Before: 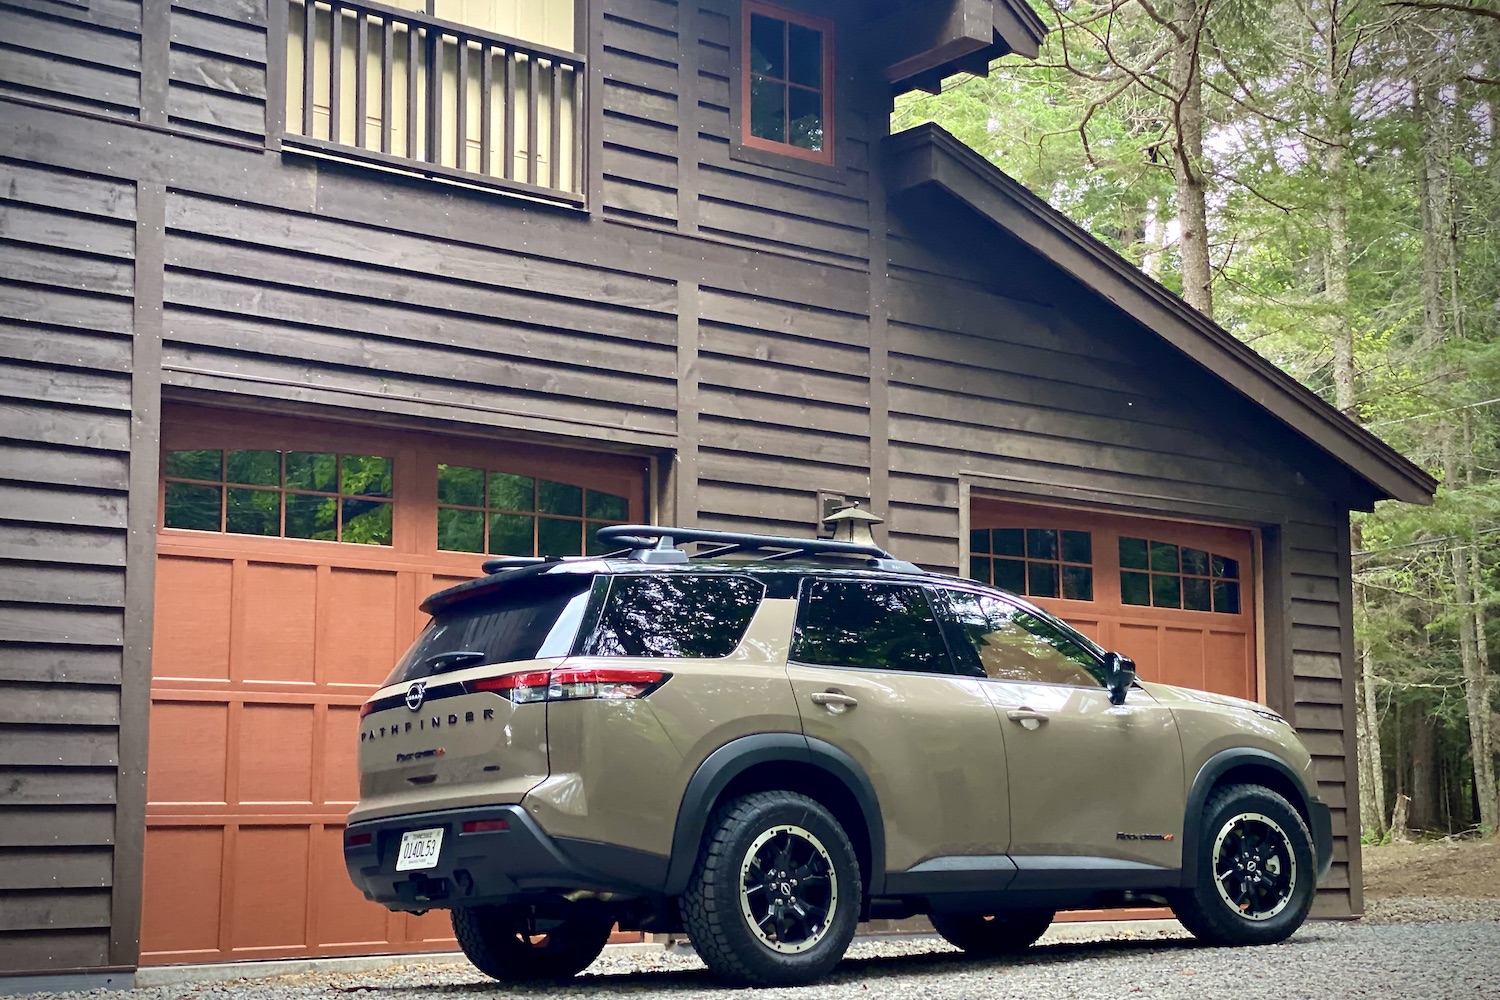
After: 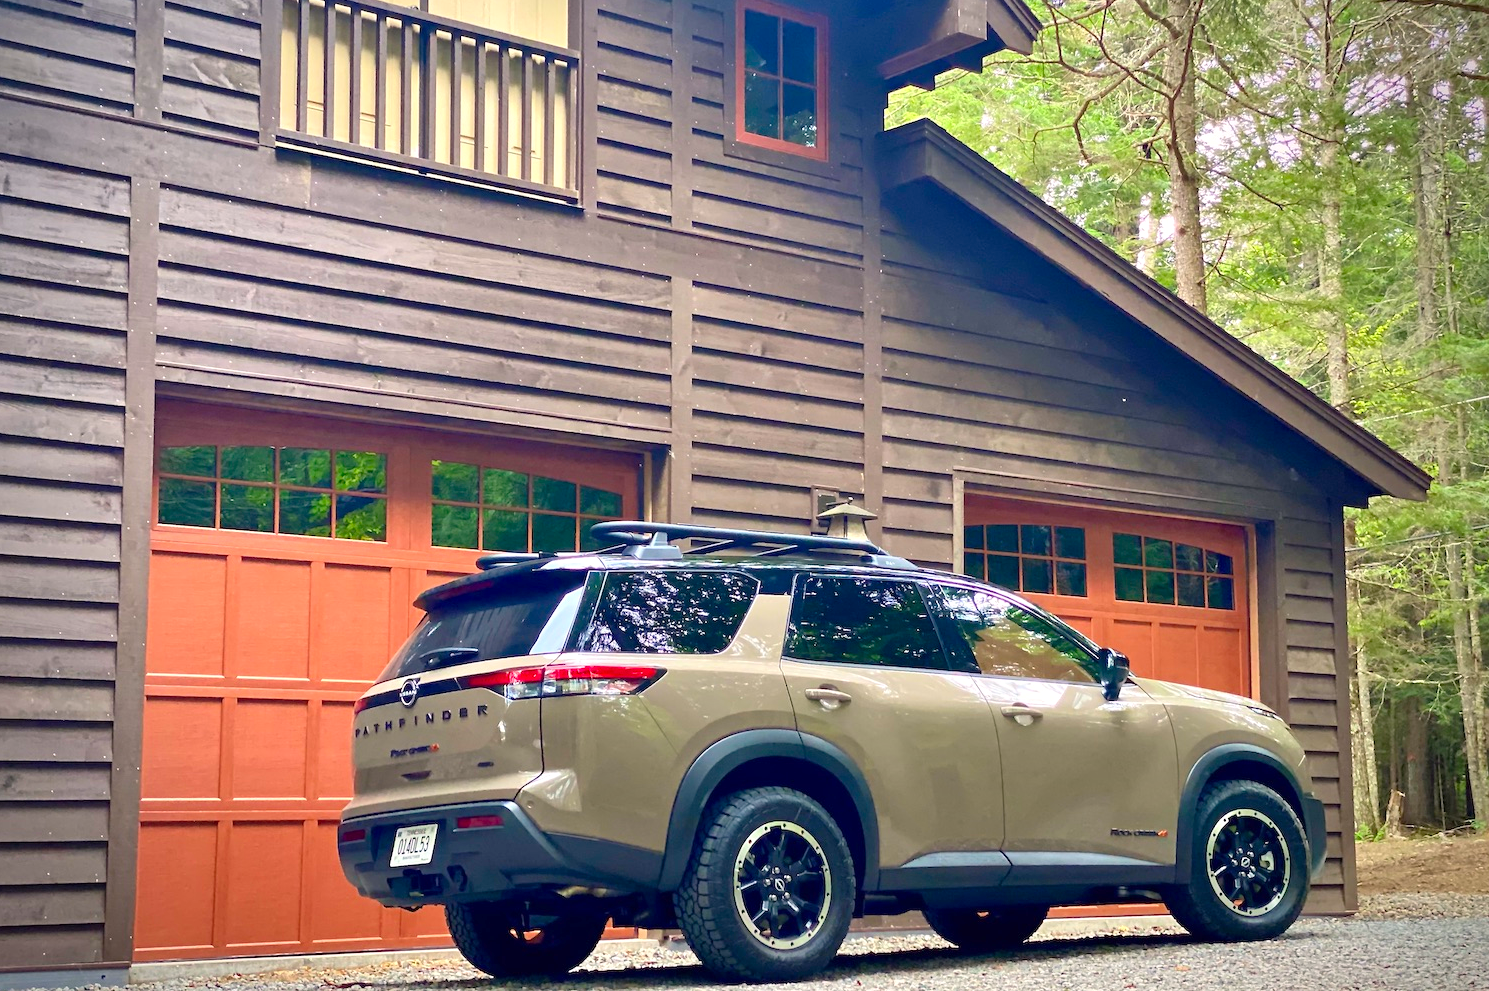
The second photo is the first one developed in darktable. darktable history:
color correction: highlights a* 3.22, highlights b* 1.93, saturation 1.19
crop: left 0.434%, top 0.485%, right 0.244%, bottom 0.386%
tone equalizer: -8 EV 1 EV, -7 EV 1 EV, -6 EV 1 EV, -5 EV 1 EV, -4 EV 1 EV, -3 EV 0.75 EV, -2 EV 0.5 EV, -1 EV 0.25 EV
